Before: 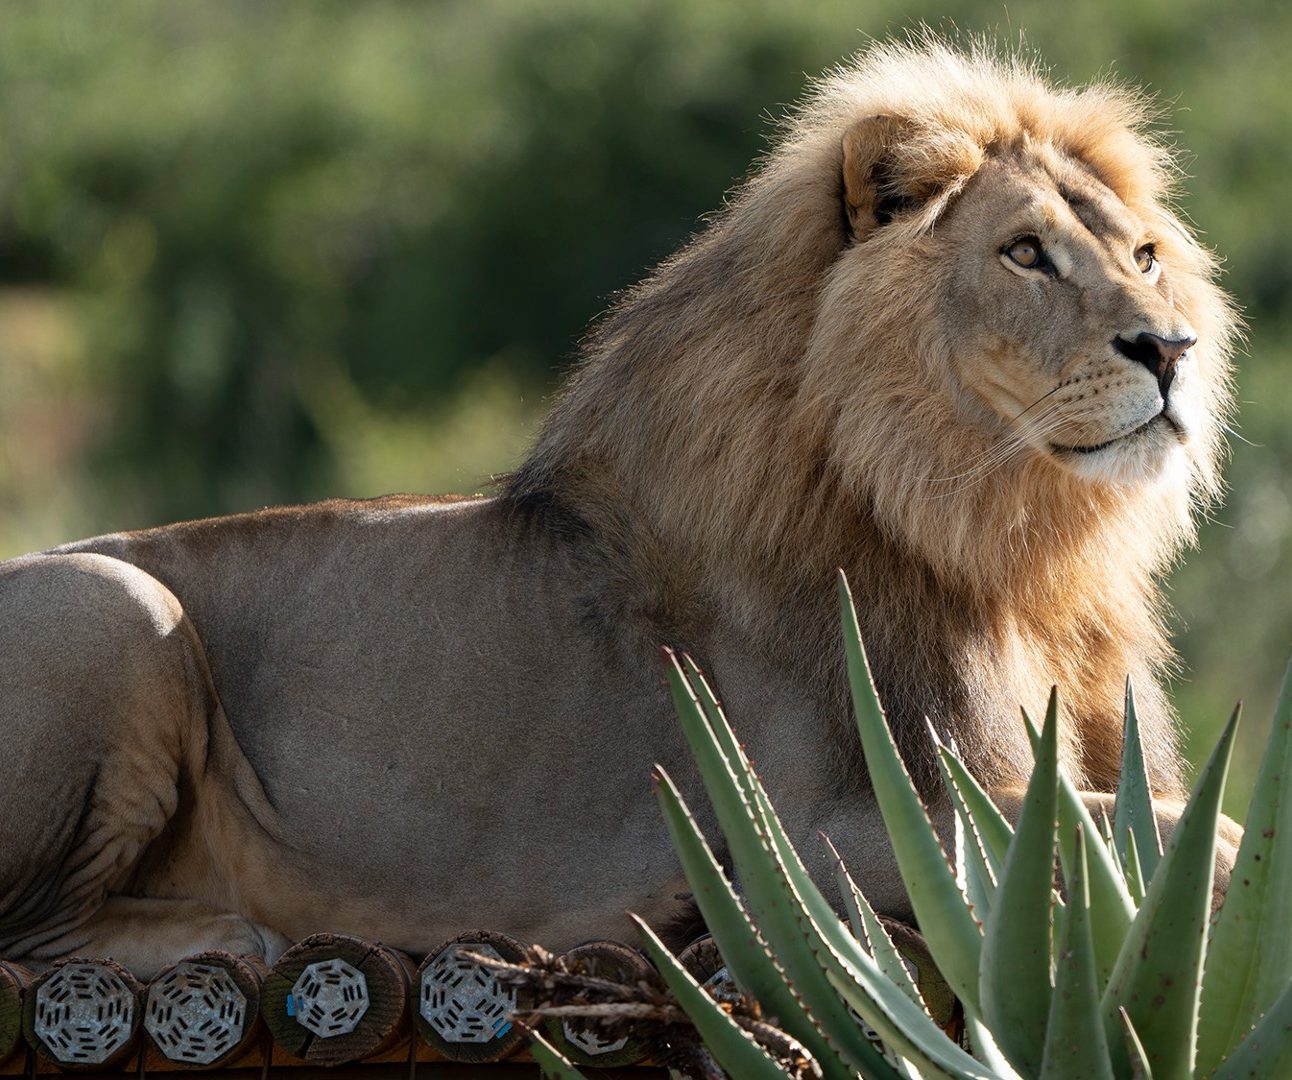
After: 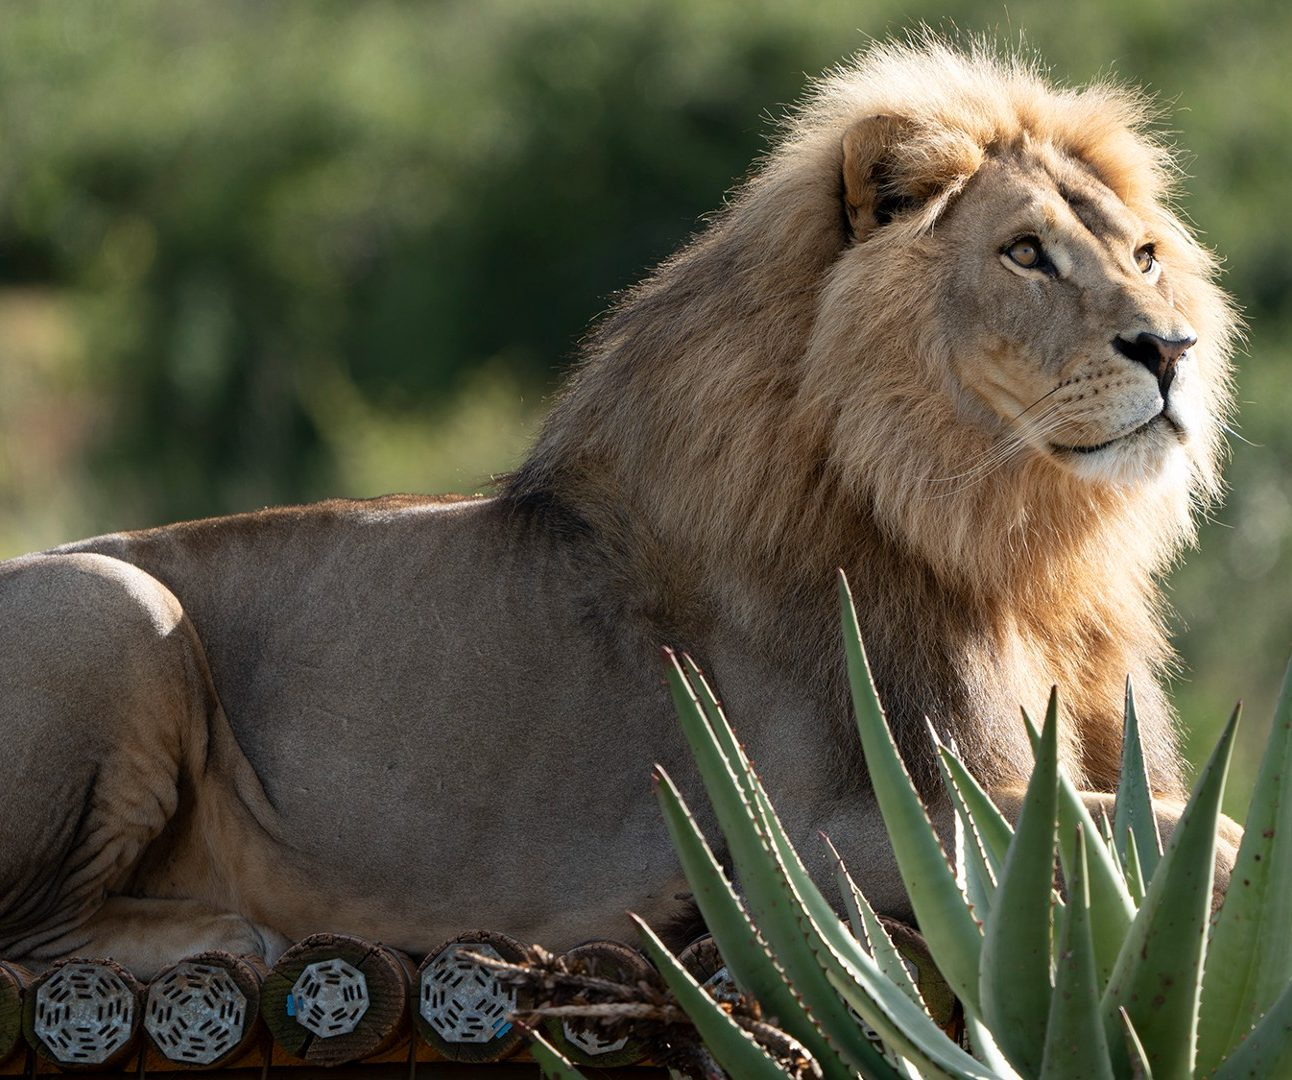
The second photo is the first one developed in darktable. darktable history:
contrast brightness saturation: contrast 0.074
